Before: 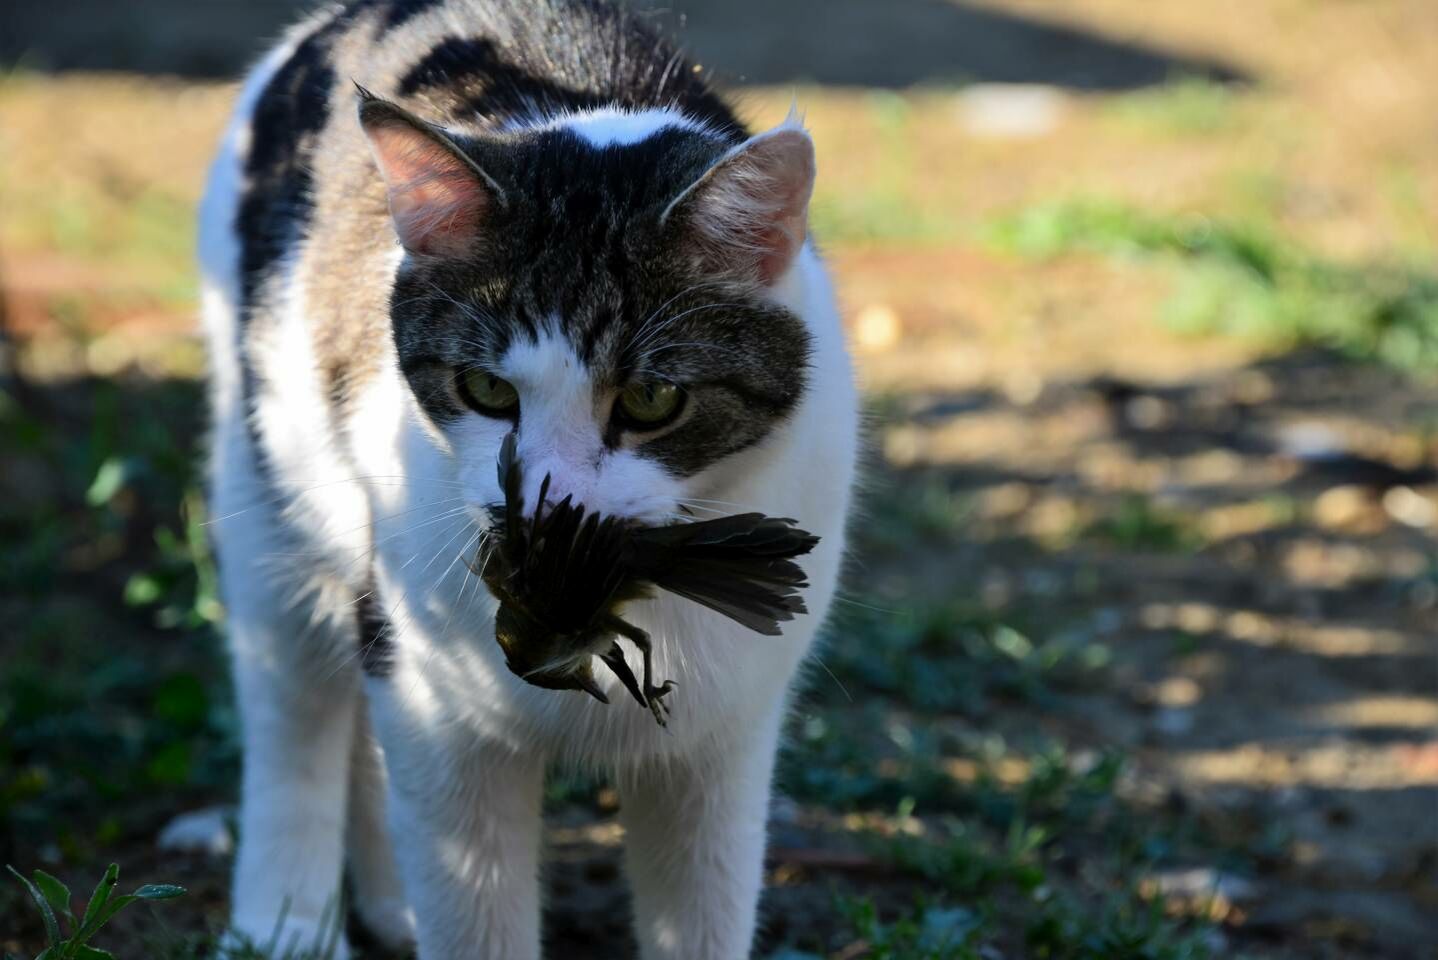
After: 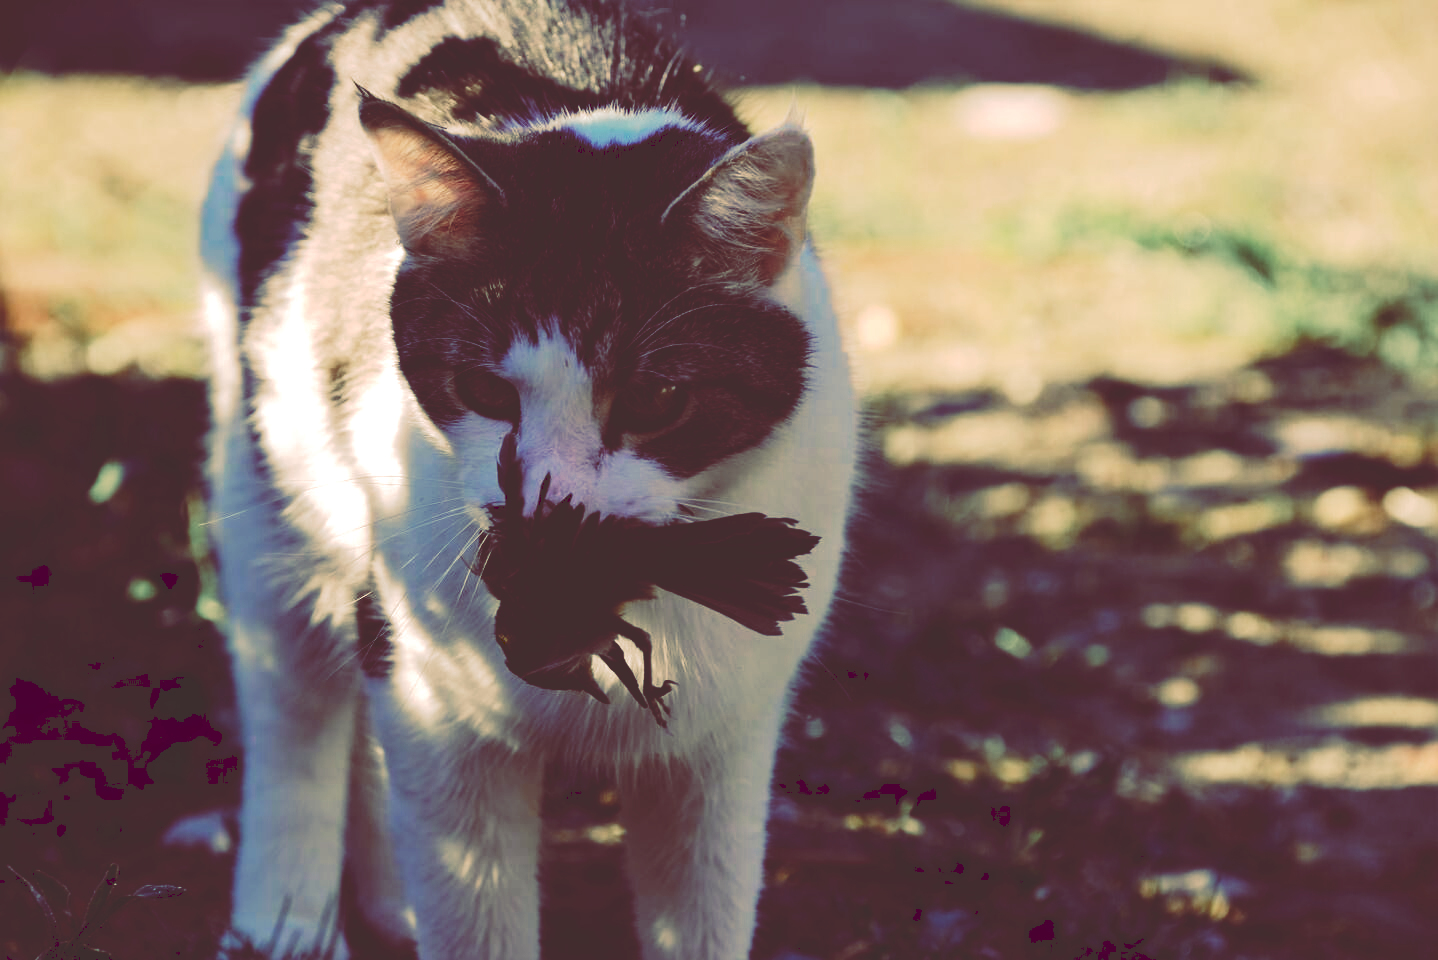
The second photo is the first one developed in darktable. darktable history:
tone curve: curves: ch0 [(0, 0) (0.003, 0.19) (0.011, 0.192) (0.025, 0.192) (0.044, 0.194) (0.069, 0.196) (0.1, 0.197) (0.136, 0.198) (0.177, 0.216) (0.224, 0.236) (0.277, 0.269) (0.335, 0.331) (0.399, 0.418) (0.468, 0.515) (0.543, 0.621) (0.623, 0.725) (0.709, 0.804) (0.801, 0.859) (0.898, 0.913) (1, 1)], preserve colors none
color look up table: target L [95.78, 91.33, 91.92, 78.11, 82.48, 75.69, 67.04, 67.15, 65.07, 53.24, 51.45, 40.03, 40.12, 18.4, 201.39, 104.93, 77.14, 72.49, 69.03, 61.19, 63.88, 57.74, 58.4, 53.88, 48.77, 38.22, 12.75, 9.787, 87.62, 85.2, 84.35, 77.57, 81.19, 69.52, 57.58, 58.46, 45.33, 47.75, 32.39, 30.64, 28.41, 17.2, 10.18, 63.07, 66.14, 54.06, 46.26, 46.88, 11.08], target a [4.4, 13.96, -2.534, -35.8, -22.19, -15.42, -32.4, -9.38, -19.86, -21.18, -26.78, -8.863, -9.428, 27.75, 0, 0, 27.05, 13.06, 33.4, 9.53, 44.92, 1.079, 48.12, 42.33, 26.16, 21.15, 50.91, 45.28, 26.6, 26.17, 30.91, 25.48, 32.46, 39.46, 19.56, 52.62, 44.27, 33.87, 9.578, 27.77, 40.46, 63.42, 46.34, -16.52, -12.82, -22.63, 5.981, 1.552, 47.44], target b [54.62, 40.45, 53.38, 21.73, 35.73, 30.82, 25.69, 20.97, 34.39, 4.528, 19.26, 17.9, -0.463, 30.9, -0.001, -0.003, 34.17, 22.35, 44.61, 48.2, 21.03, 19.25, 46.69, 33.37, 16.38, 35.34, 21.2, 16.08, 30.87, 33.31, 24.87, 20.99, 21.59, 4.102, 7.11, 10.08, -33.21, -8.924, 0.257, -30.36, -5.347, -44, 7.433, -9.417, 7.41, -15.3, -36.31, -17.4, -10.74], num patches 49
